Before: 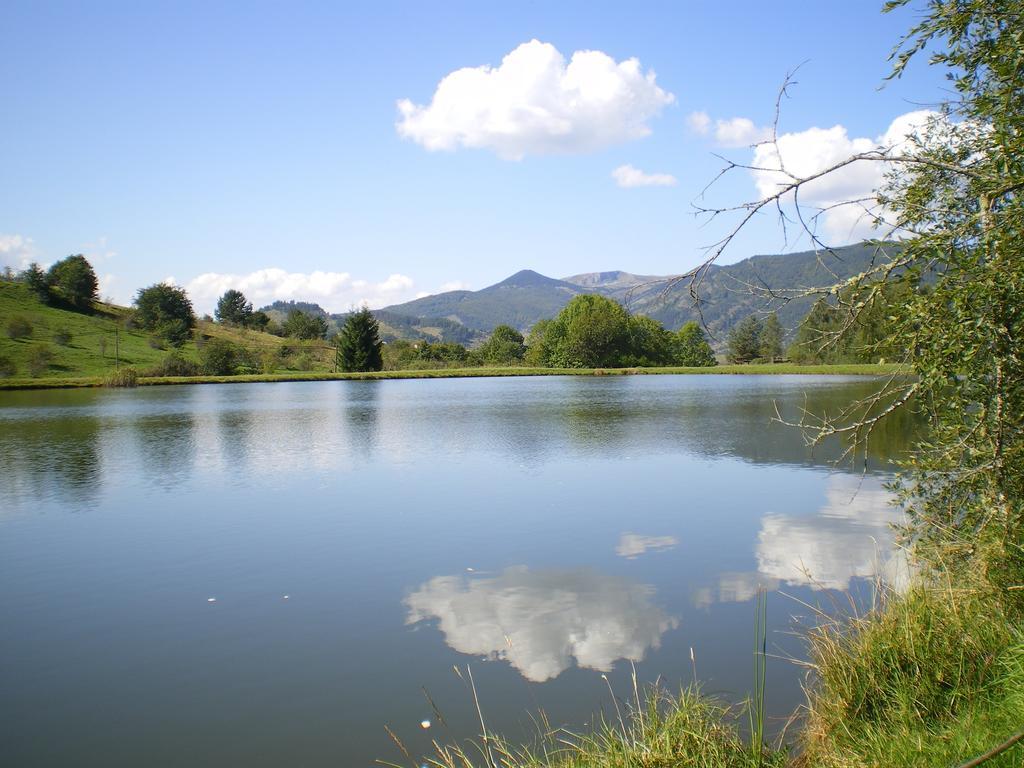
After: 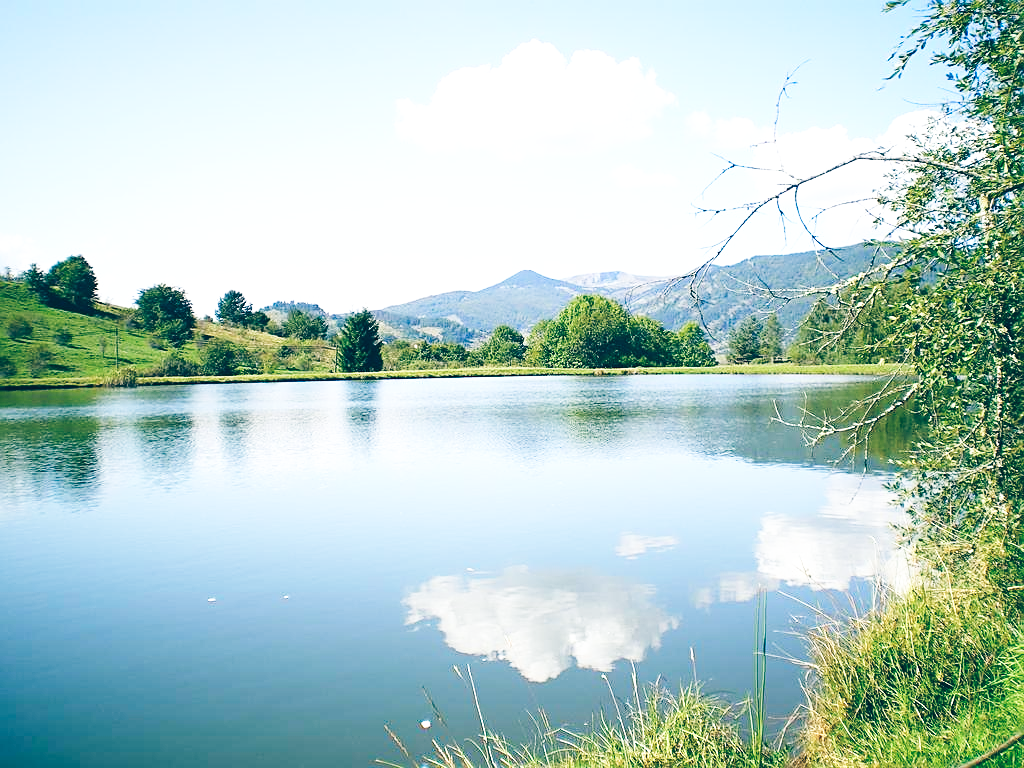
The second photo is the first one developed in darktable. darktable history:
tone equalizer: on, module defaults
sharpen: on, module defaults
base curve: curves: ch0 [(0, 0.003) (0.001, 0.002) (0.006, 0.004) (0.02, 0.022) (0.048, 0.086) (0.094, 0.234) (0.162, 0.431) (0.258, 0.629) (0.385, 0.8) (0.548, 0.918) (0.751, 0.988) (1, 1)], preserve colors none
color balance: lift [1.016, 0.983, 1, 1.017], gamma [0.958, 1, 1, 1], gain [0.981, 1.007, 0.993, 1.002], input saturation 118.26%, contrast 13.43%, contrast fulcrum 21.62%, output saturation 82.76%
